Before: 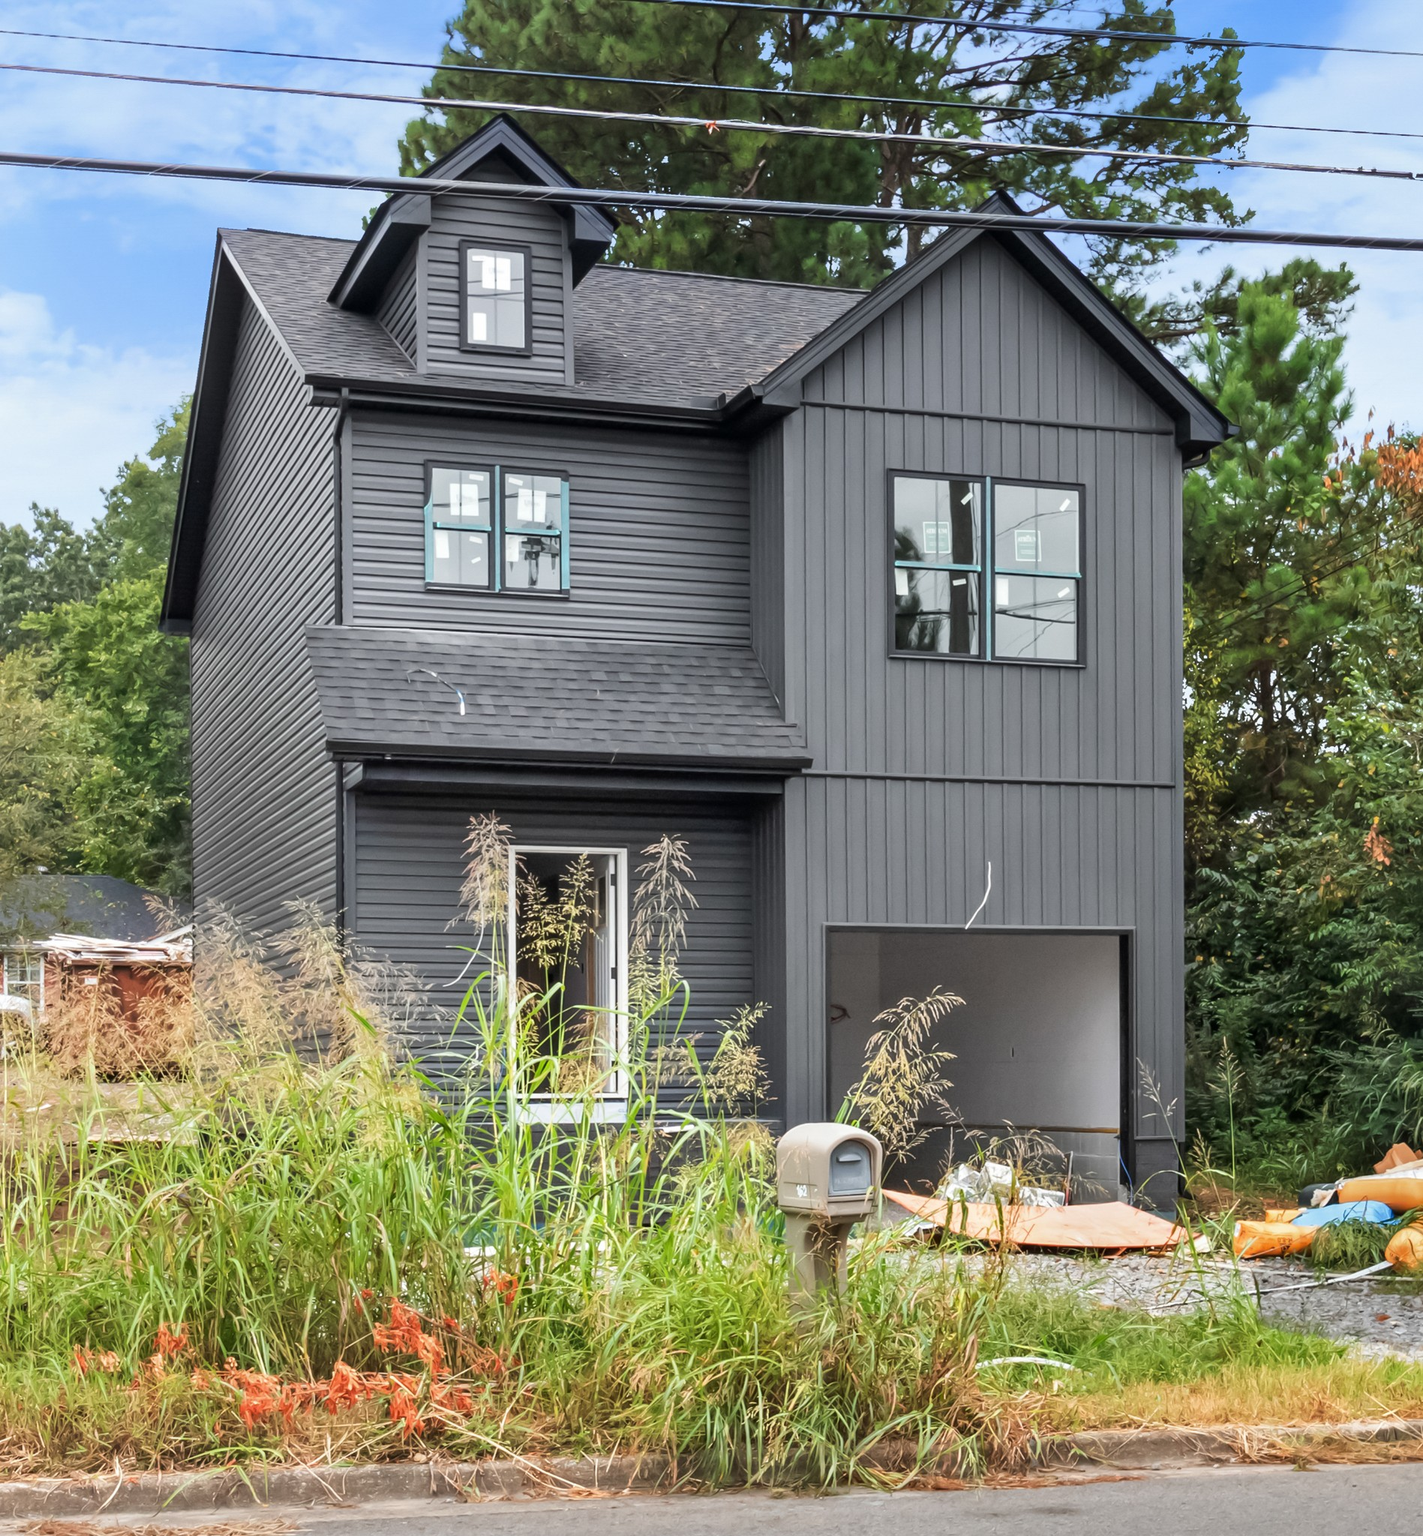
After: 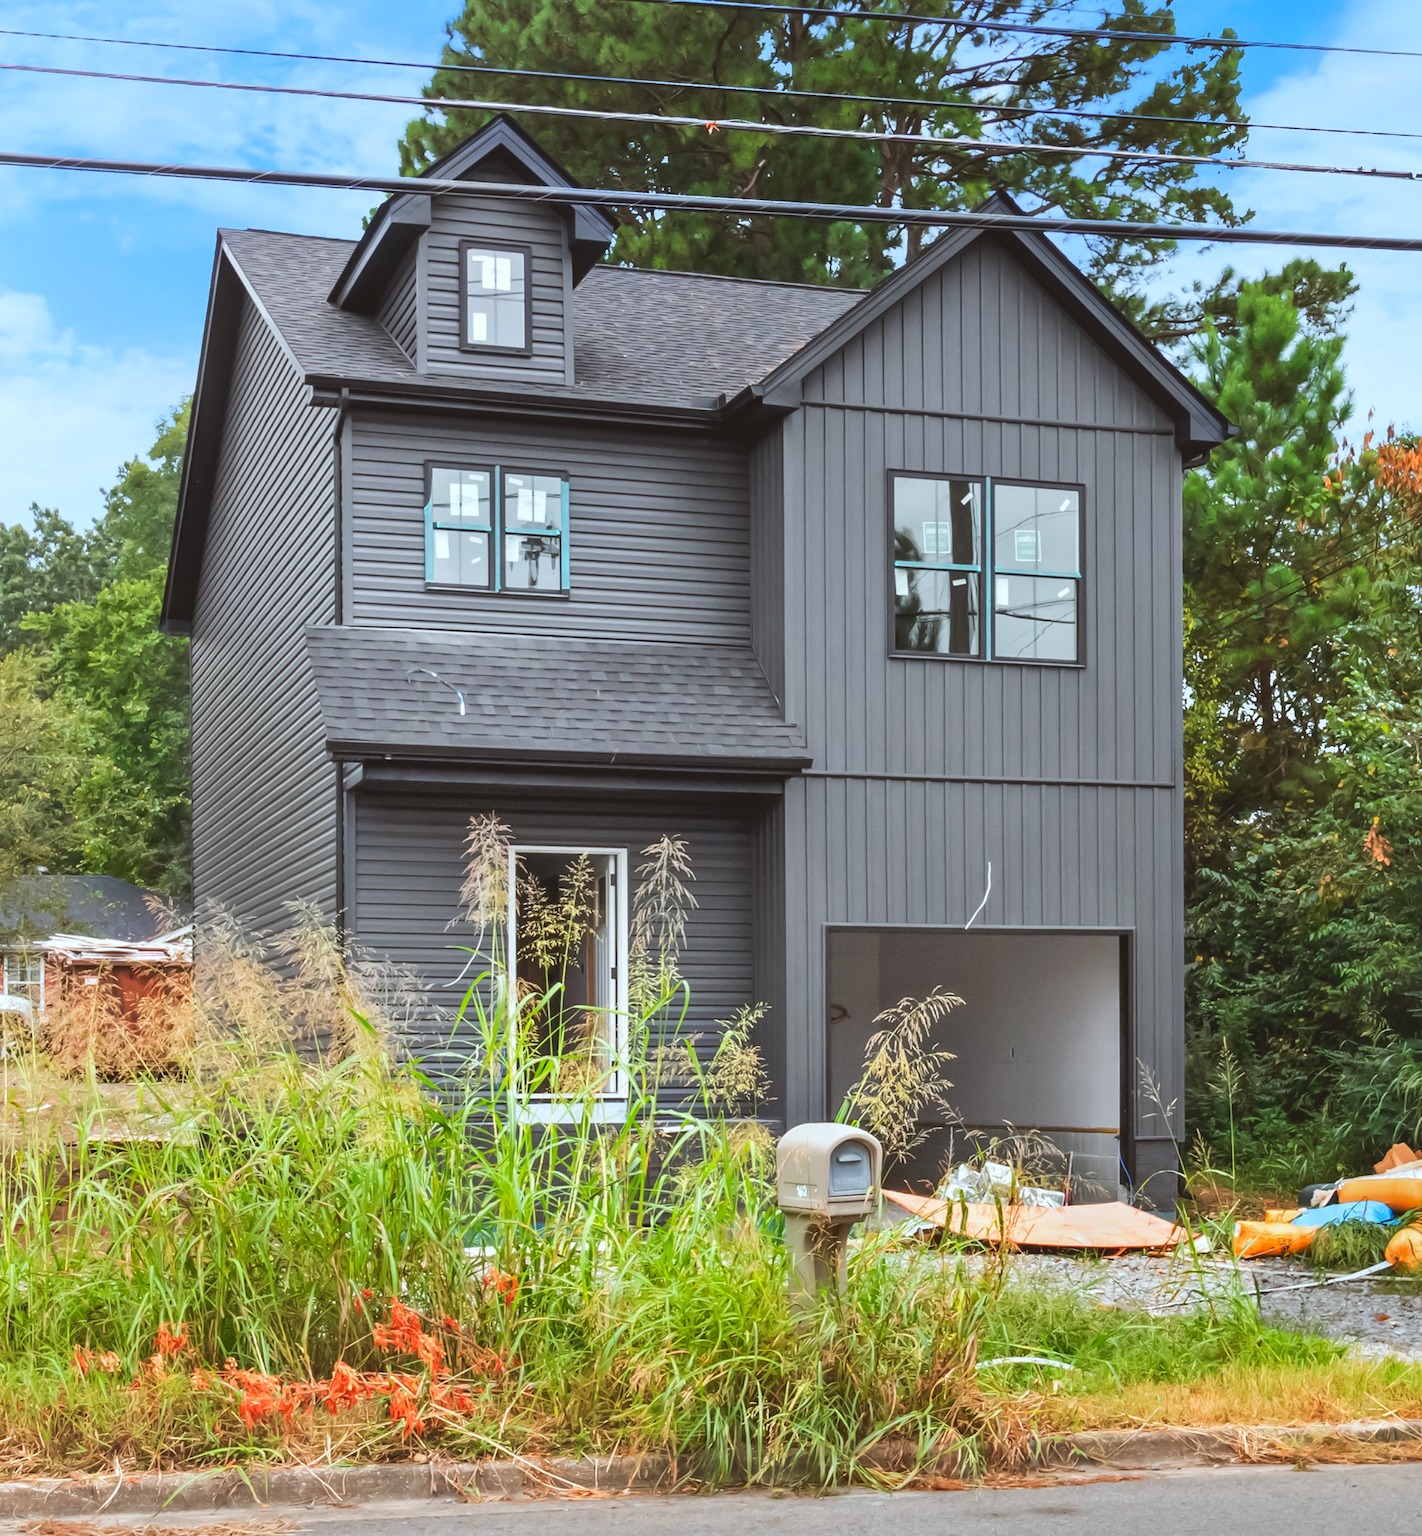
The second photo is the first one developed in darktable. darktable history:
tone equalizer: -8 EV -0.417 EV, -7 EV -0.389 EV, -6 EV -0.333 EV, -5 EV -0.222 EV, -3 EV 0.222 EV, -2 EV 0.333 EV, -1 EV 0.389 EV, +0 EV 0.417 EV, edges refinement/feathering 500, mask exposure compensation -1.57 EV, preserve details no
color correction: highlights a* -3.28, highlights b* -6.24, shadows a* 3.1, shadows b* 5.19
contrast brightness saturation: contrast -0.19, saturation 0.19
